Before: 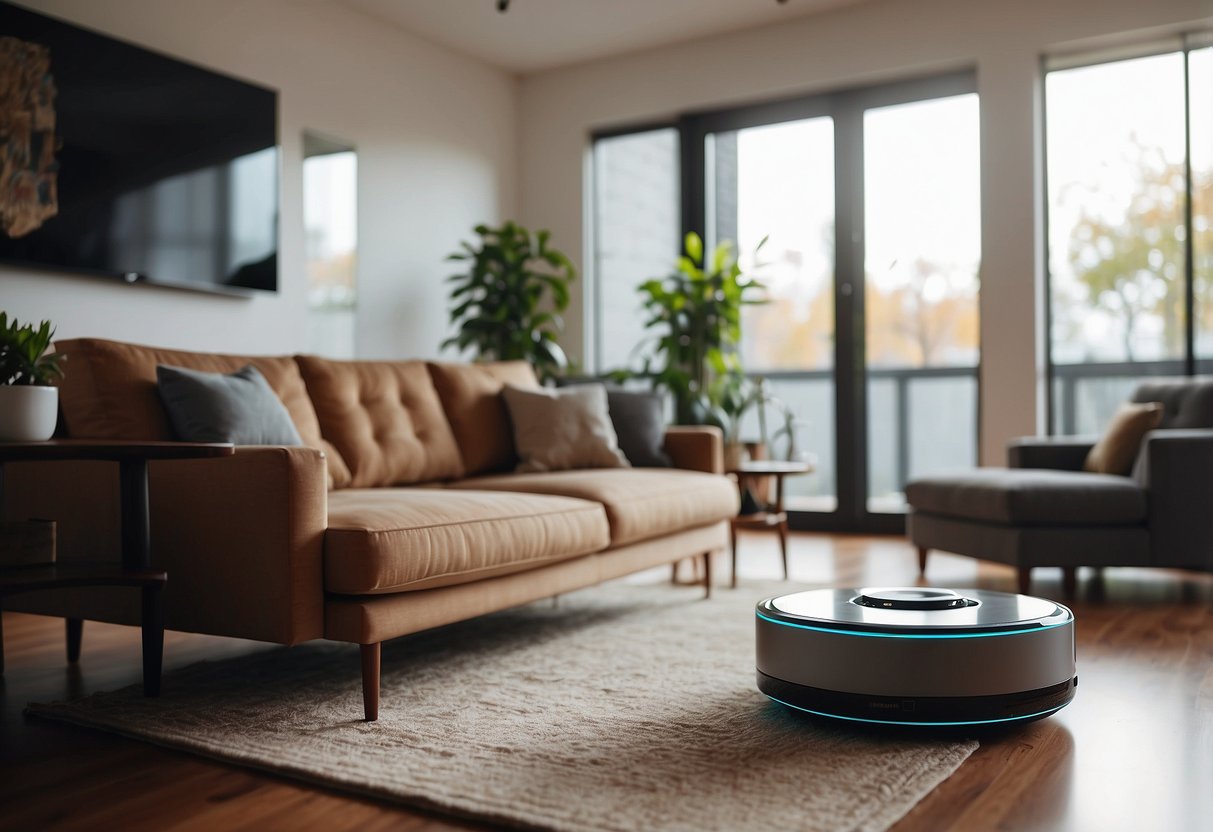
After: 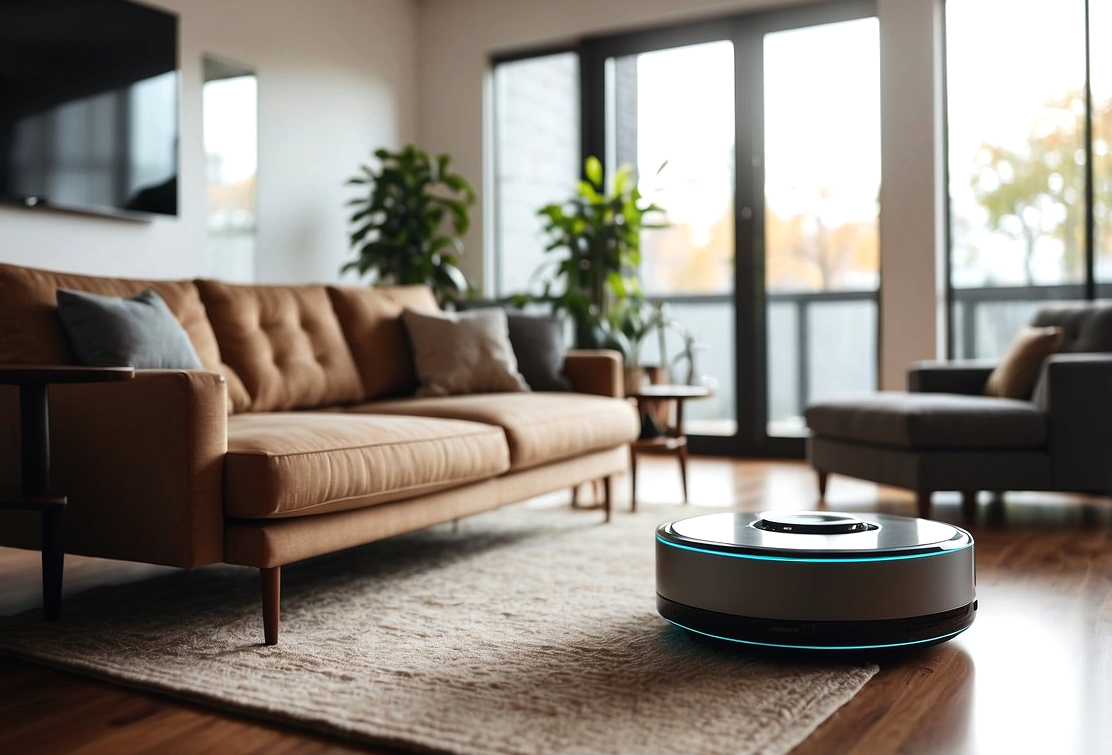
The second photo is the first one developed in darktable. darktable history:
crop and rotate: left 8.262%, top 9.226%
tone equalizer: -8 EV -0.417 EV, -7 EV -0.389 EV, -6 EV -0.333 EV, -5 EV -0.222 EV, -3 EV 0.222 EV, -2 EV 0.333 EV, -1 EV 0.389 EV, +0 EV 0.417 EV, edges refinement/feathering 500, mask exposure compensation -1.57 EV, preserve details no
